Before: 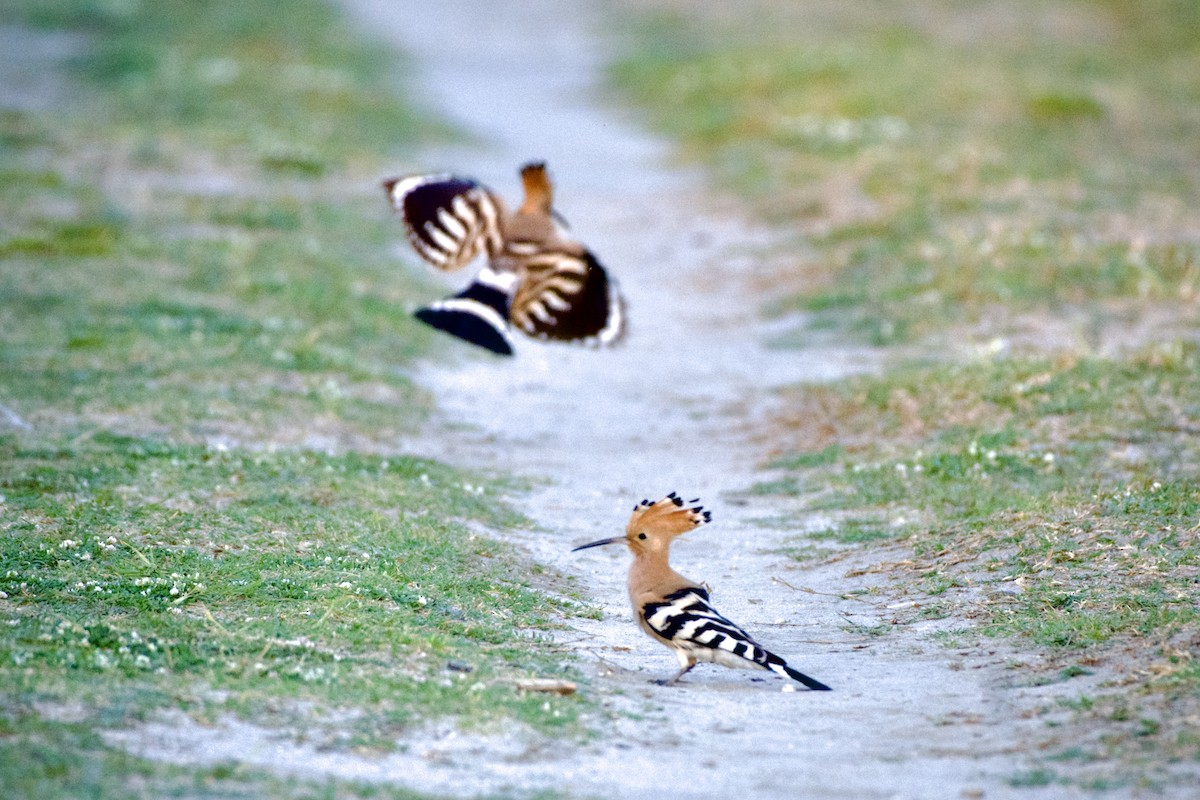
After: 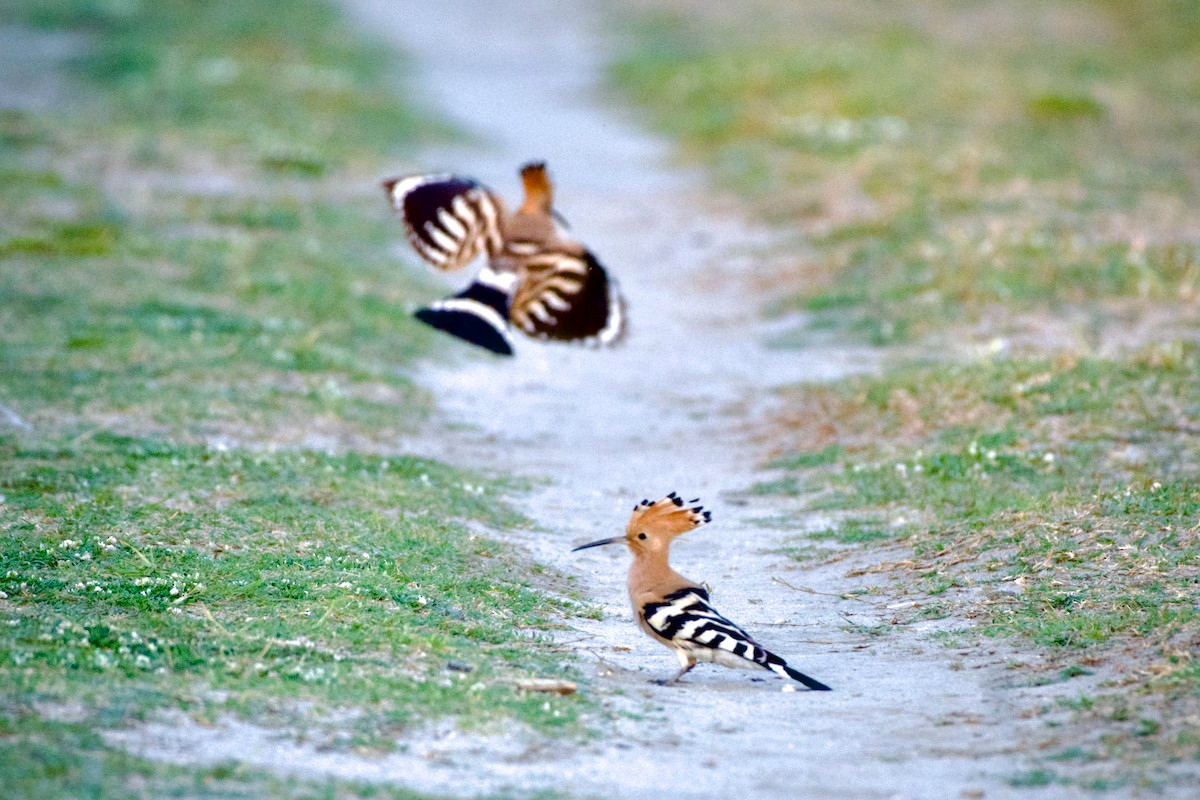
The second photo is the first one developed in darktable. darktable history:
contrast brightness saturation: saturation -0.033
